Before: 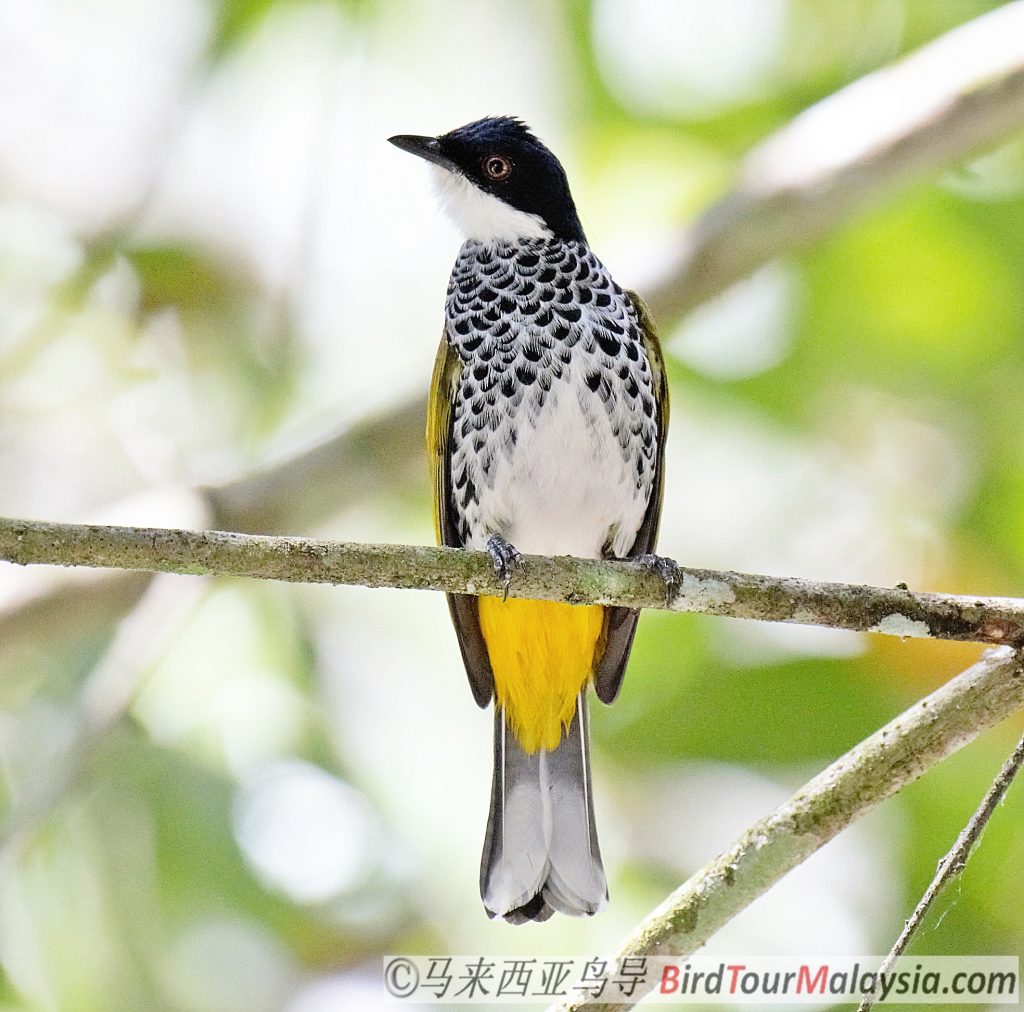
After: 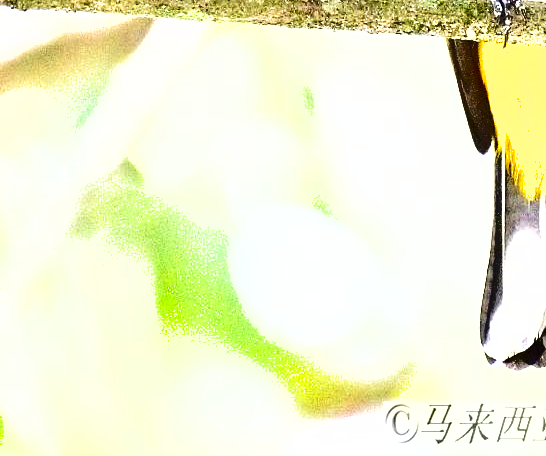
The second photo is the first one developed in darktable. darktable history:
exposure: black level correction 0, exposure 1.388 EV, compensate exposure bias true, compensate highlight preservation false
crop and rotate: top 54.778%, right 46.61%, bottom 0.159%
velvia: on, module defaults
contrast brightness saturation: contrast 0.1, brightness 0.02, saturation 0.02
shadows and highlights: low approximation 0.01, soften with gaussian
